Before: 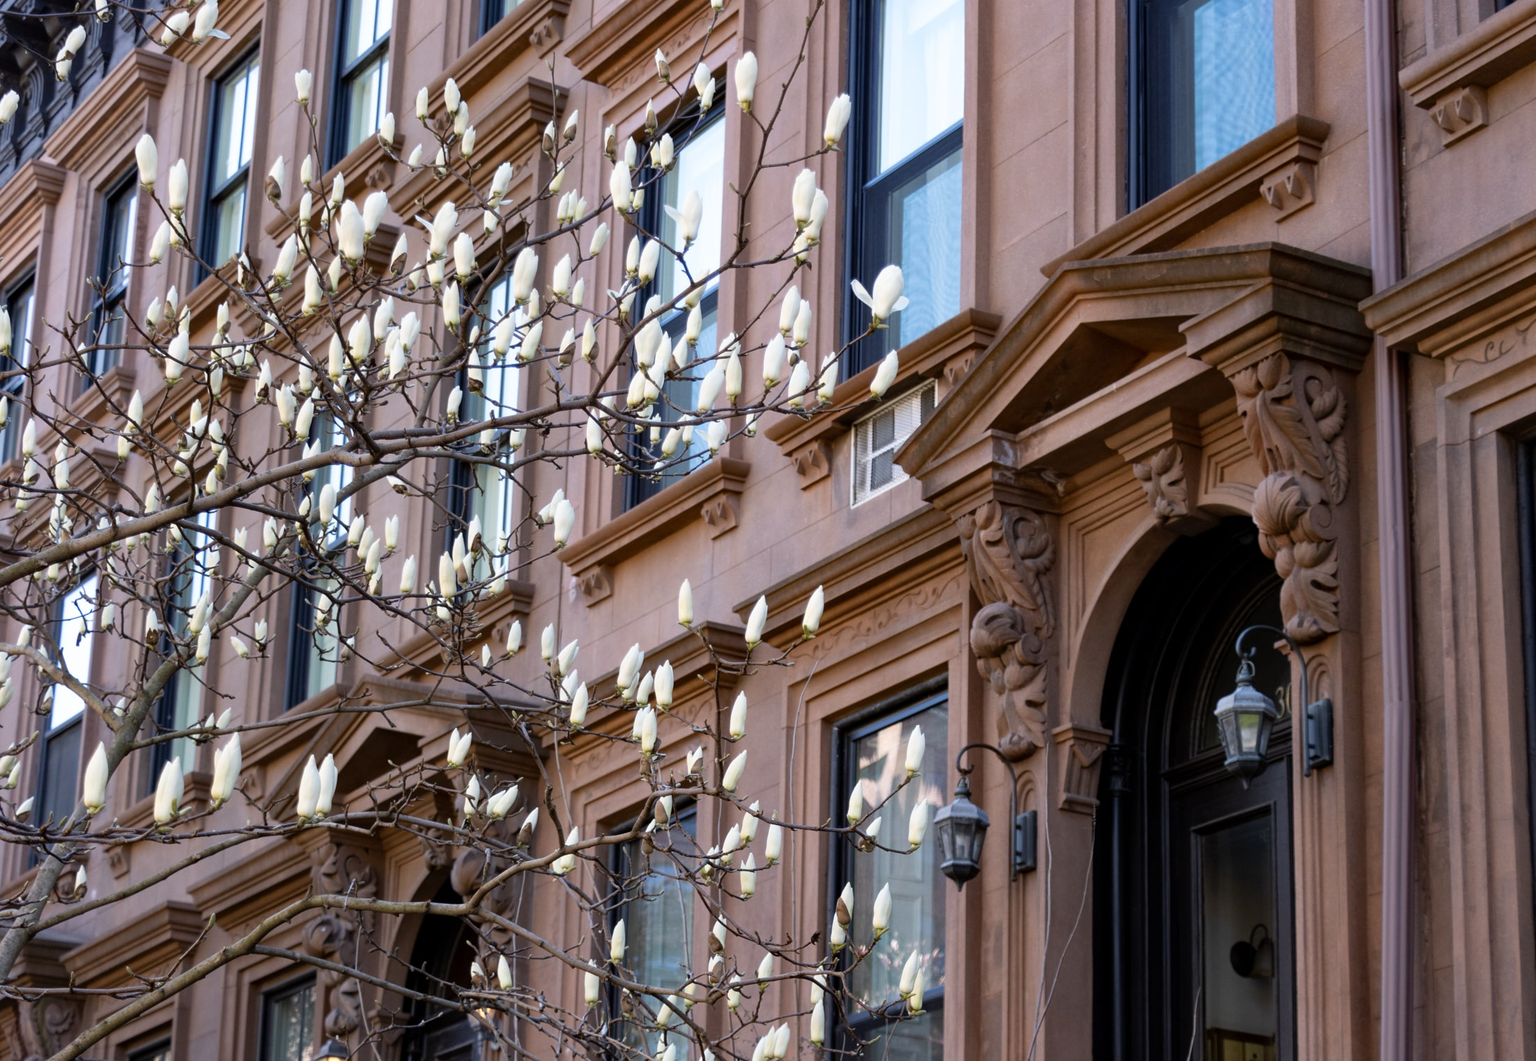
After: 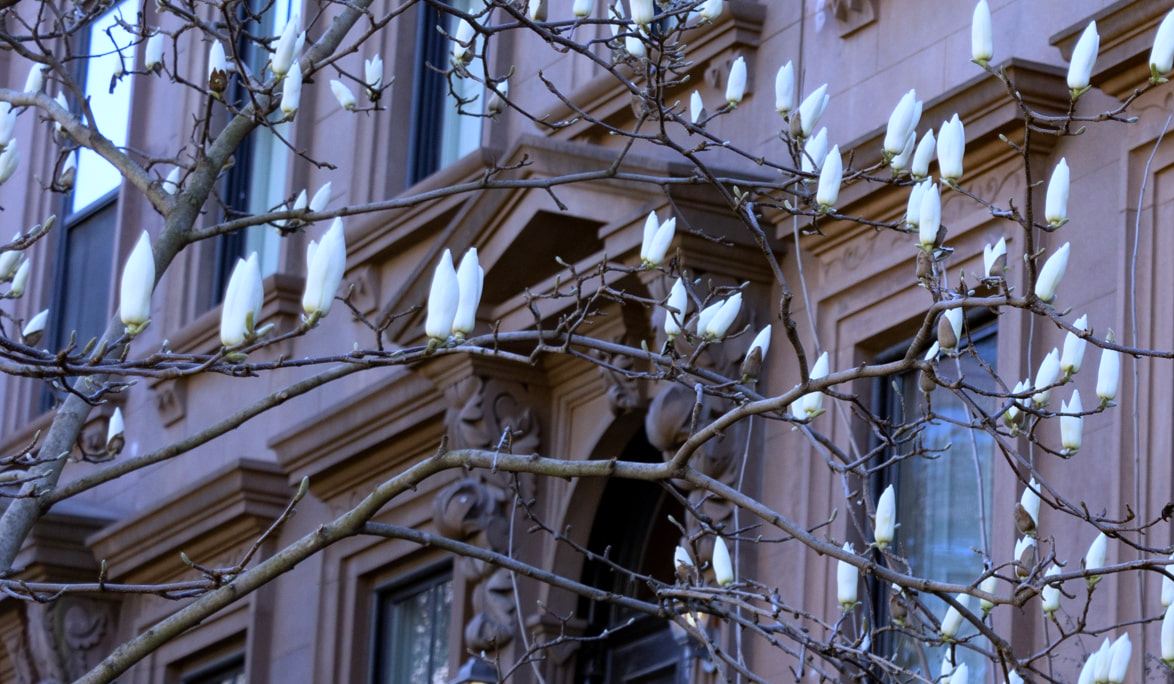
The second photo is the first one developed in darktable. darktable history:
crop and rotate: top 54.778%, right 46.61%, bottom 0.159%
white balance: red 0.871, blue 1.249
